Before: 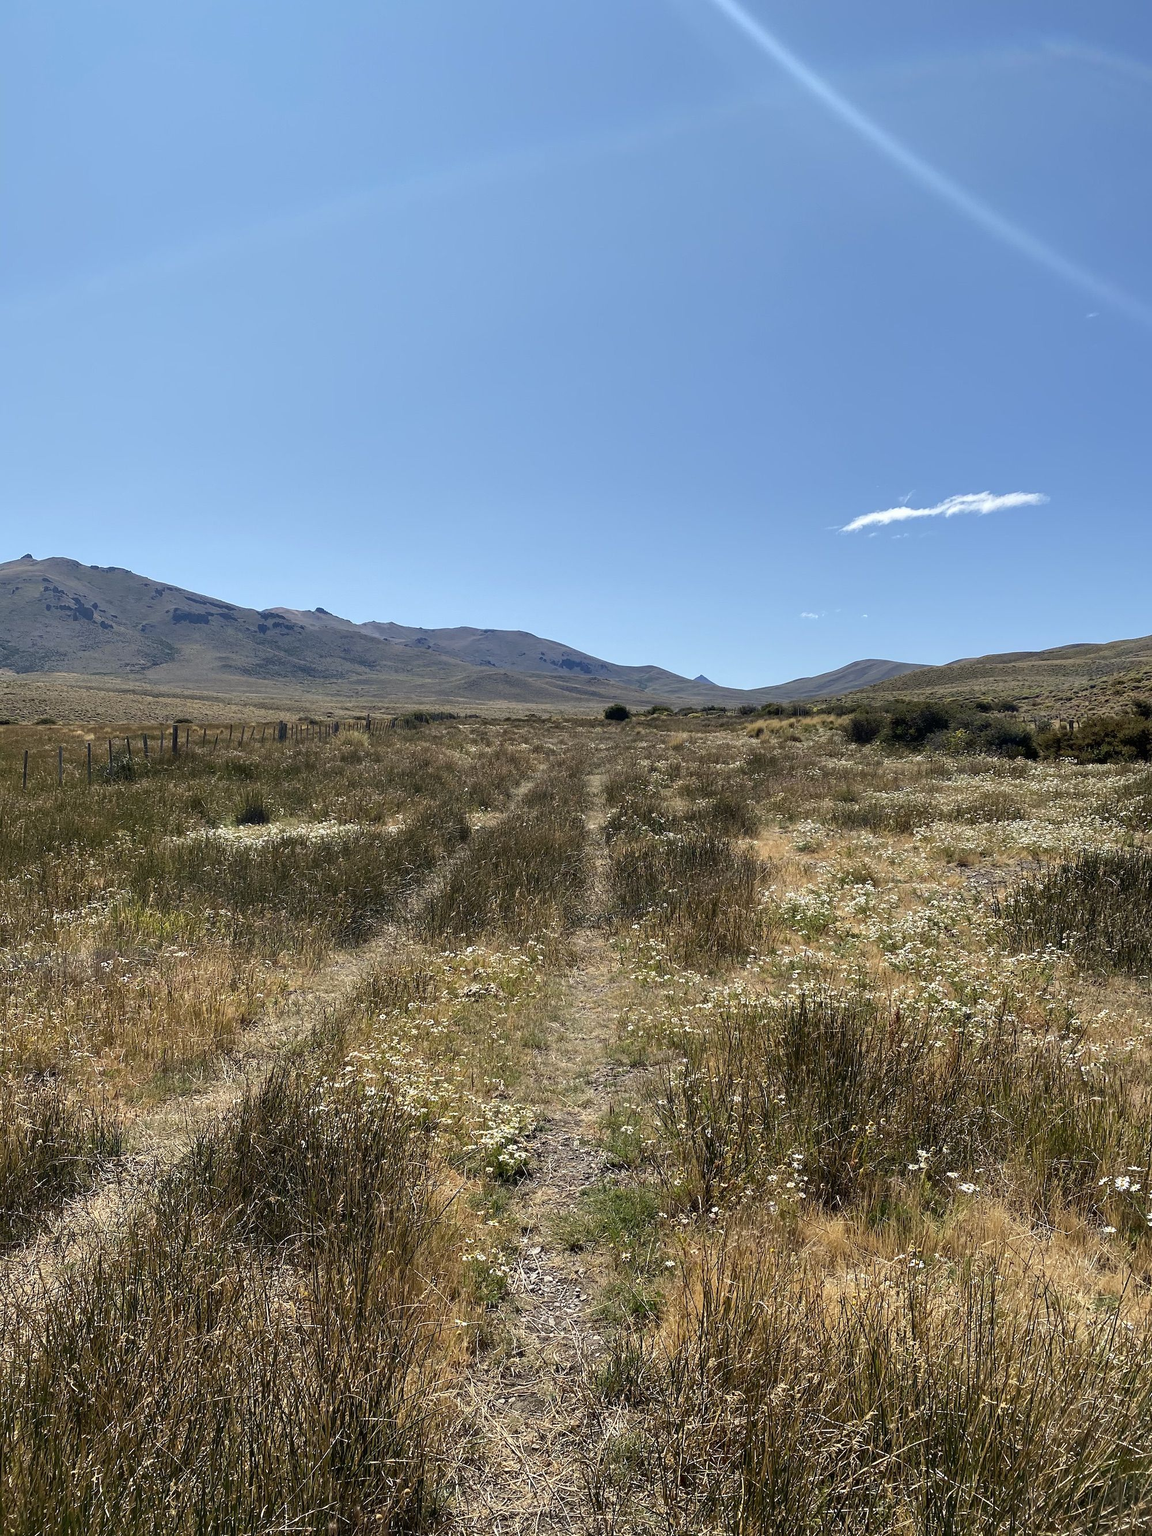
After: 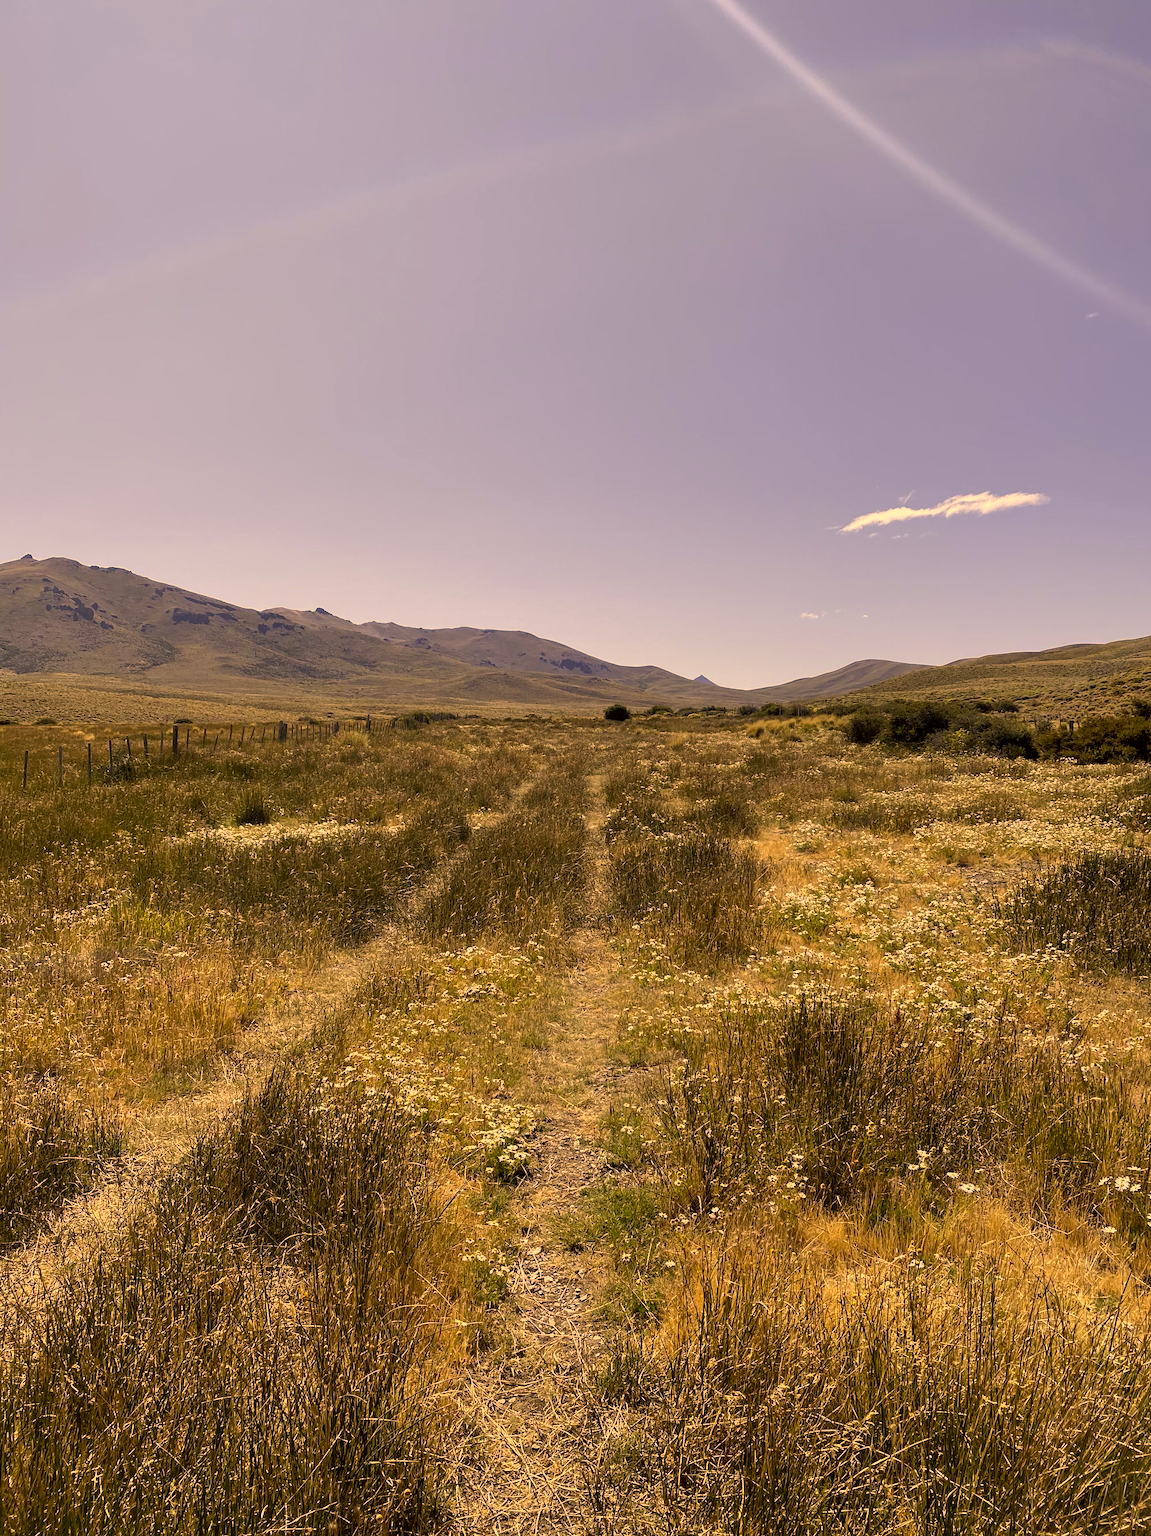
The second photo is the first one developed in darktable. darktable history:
exposure: black level correction 0.002, compensate highlight preservation false
color correction: highlights a* 18.57, highlights b* 36.08, shadows a* 1.54, shadows b* 6.41, saturation 1.04
